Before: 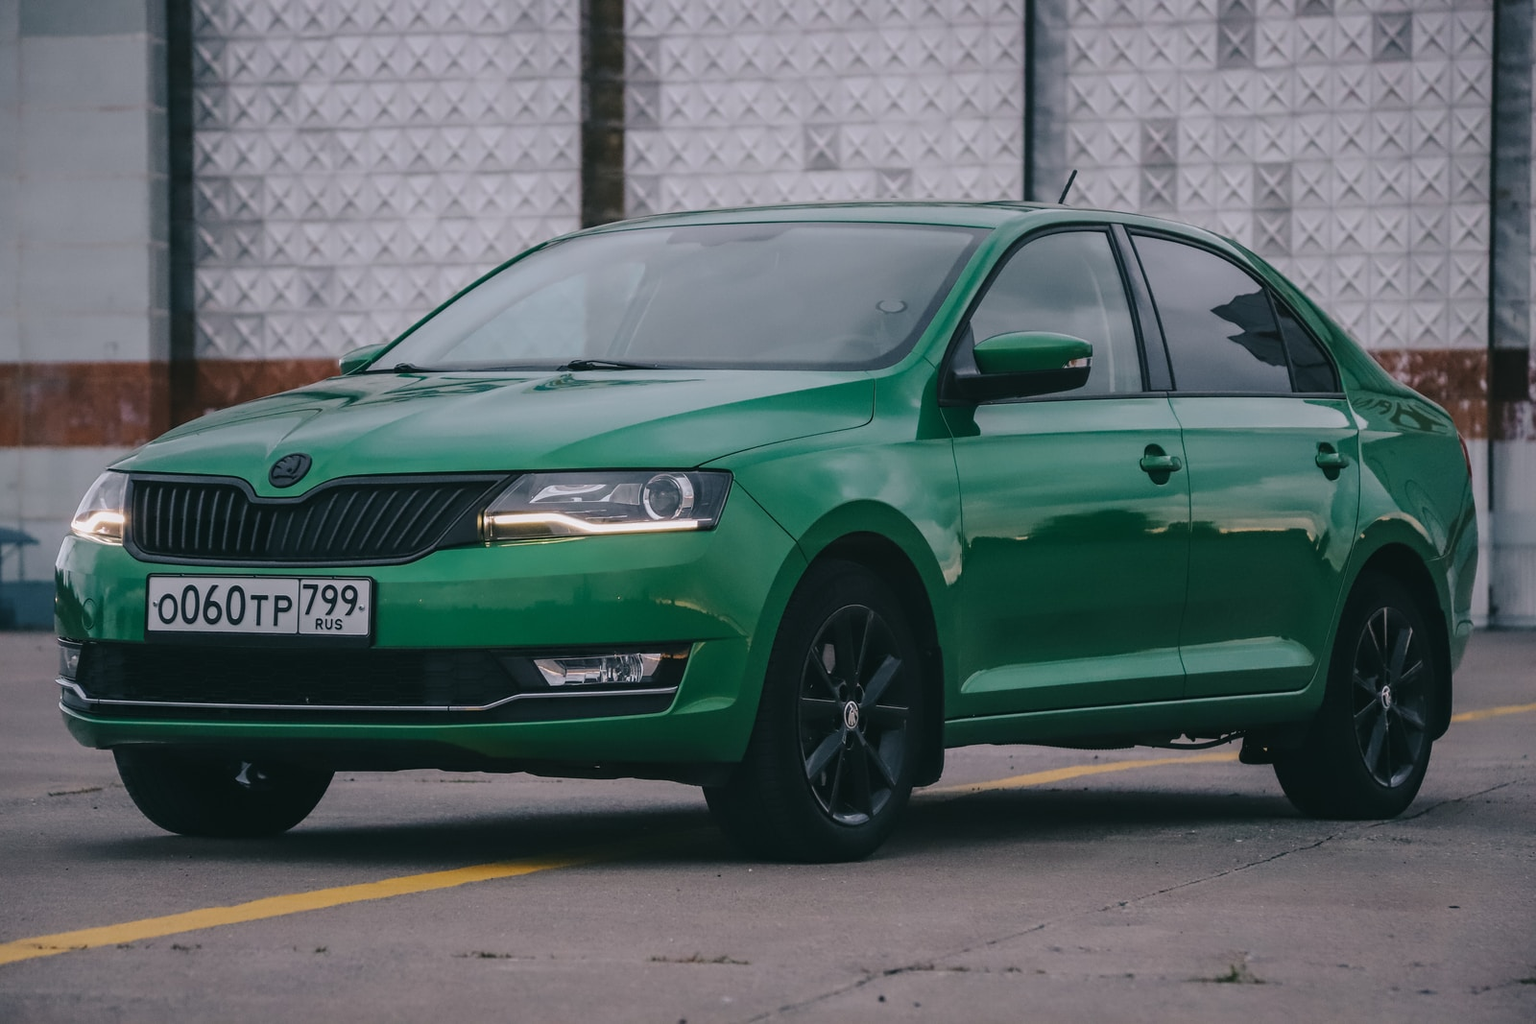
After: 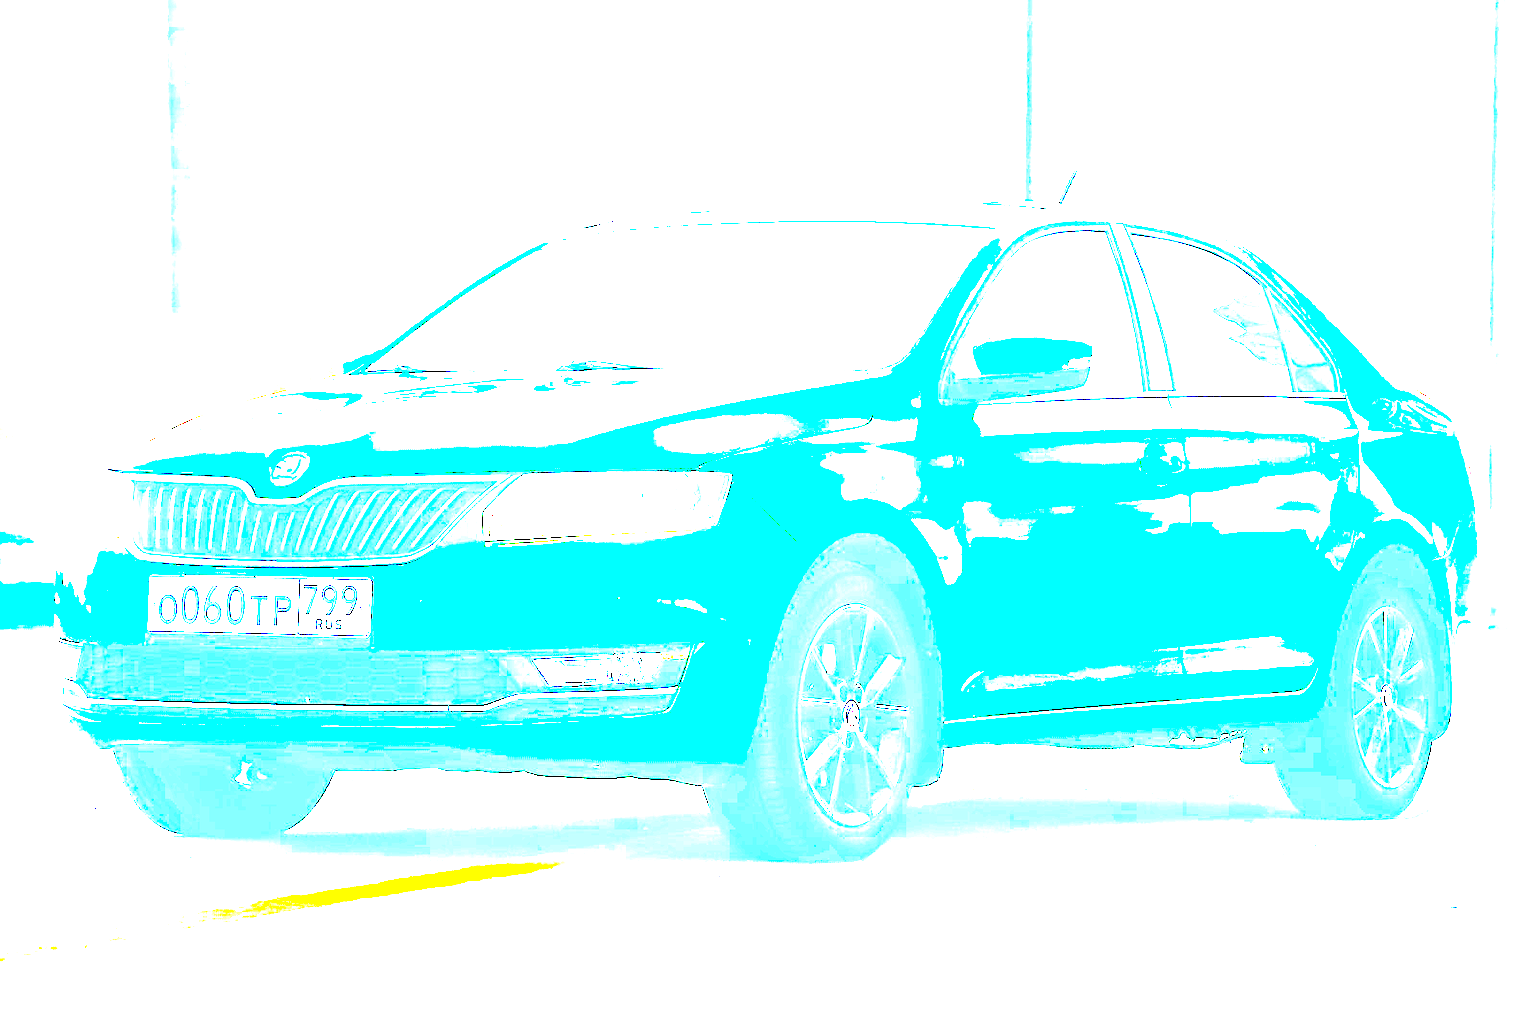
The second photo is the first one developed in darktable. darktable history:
exposure: exposure 8 EV, compensate highlight preservation false
color balance rgb: linear chroma grading › global chroma 23.15%, perceptual saturation grading › global saturation 28.7%, perceptual saturation grading › mid-tones 12.04%, perceptual saturation grading › shadows 10.19%, global vibrance 22.22%
